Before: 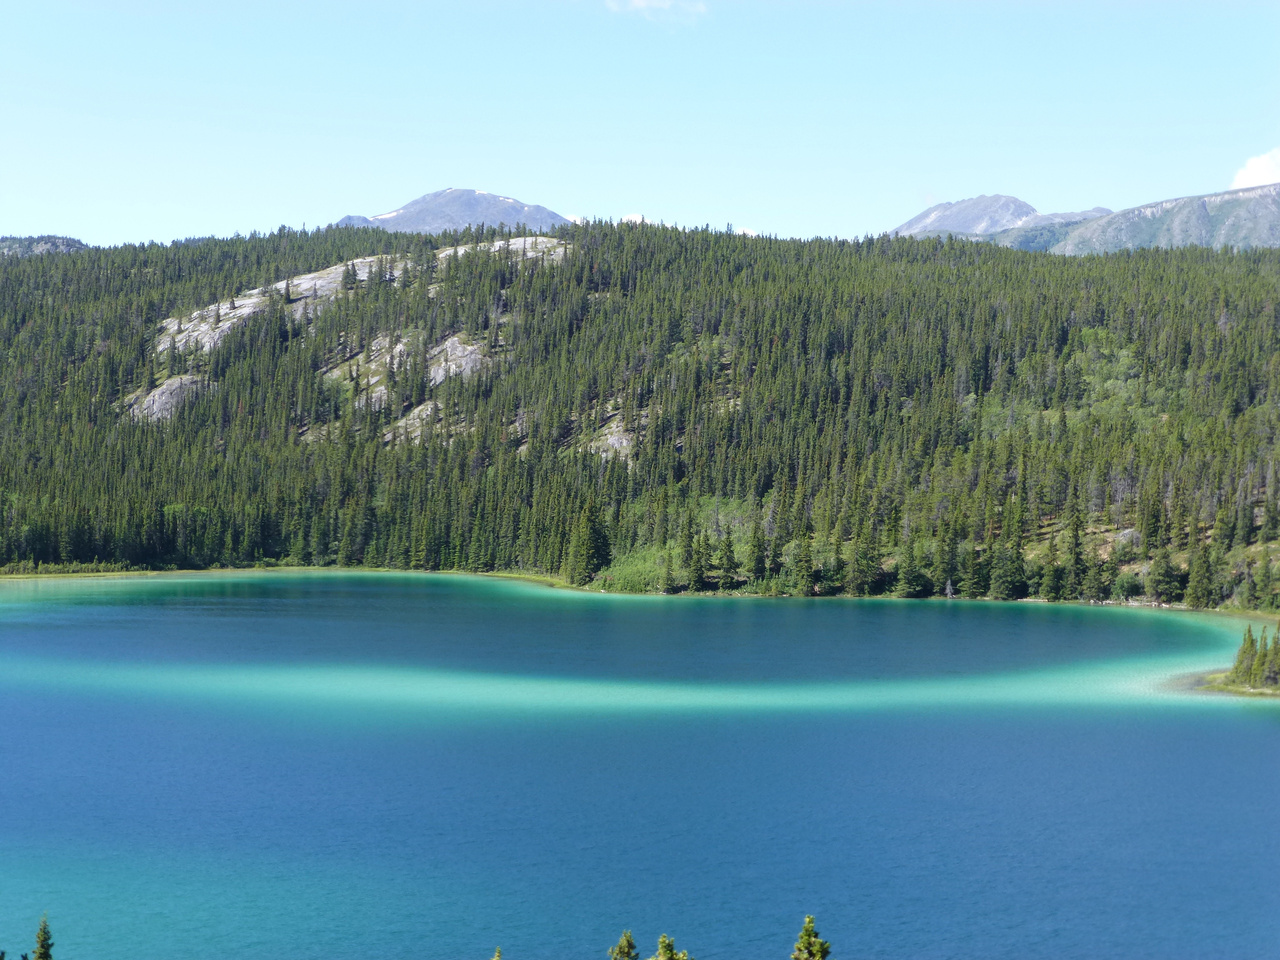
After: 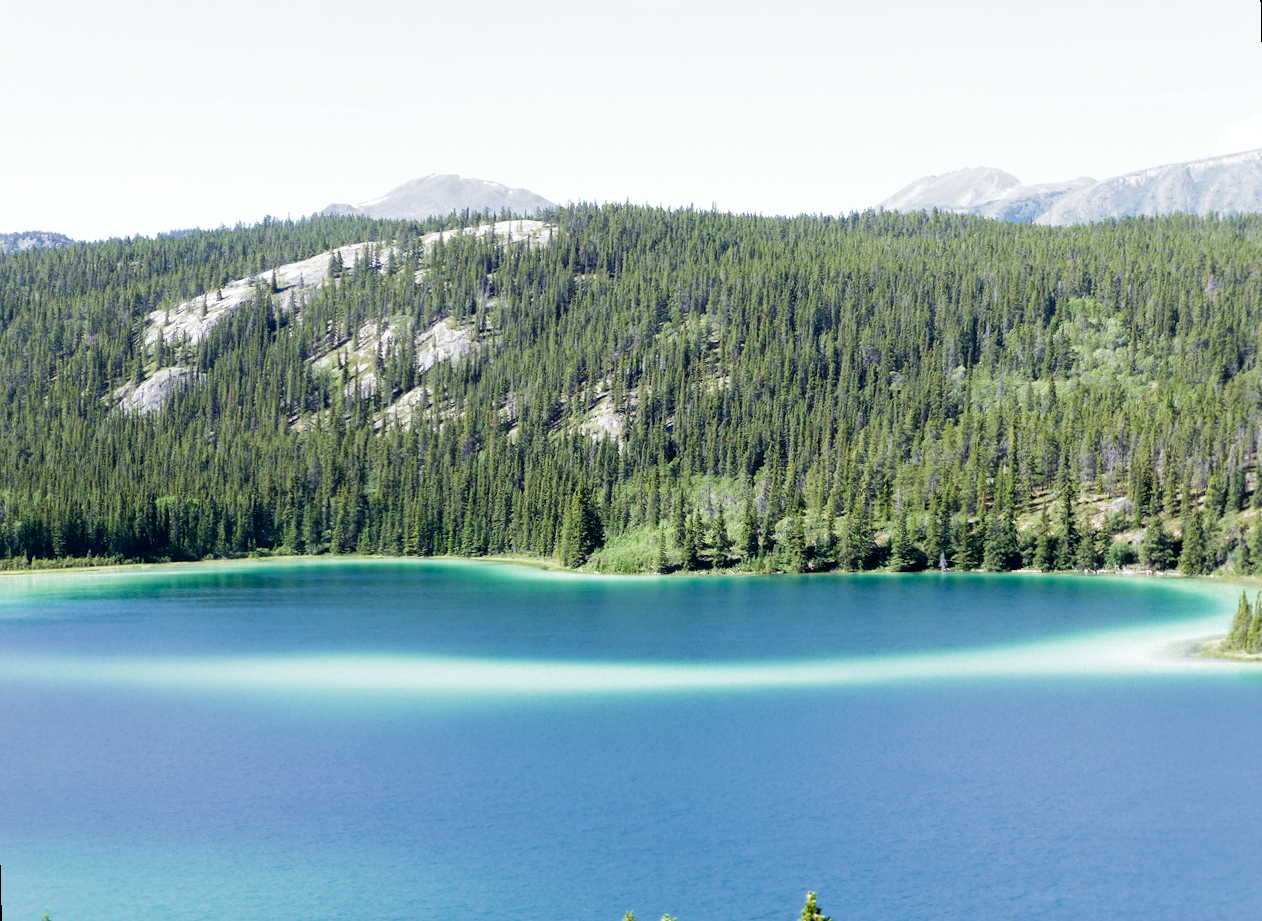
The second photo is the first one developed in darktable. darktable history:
exposure: black level correction 0.01, exposure 1 EV, compensate highlight preservation false
filmic rgb: middle gray luminance 21.73%, black relative exposure -14 EV, white relative exposure 2.96 EV, threshold 6 EV, target black luminance 0%, hardness 8.81, latitude 59.69%, contrast 1.208, highlights saturation mix 5%, shadows ↔ highlights balance 41.6%, add noise in highlights 0, color science v3 (2019), use custom middle-gray values true, iterations of high-quality reconstruction 0, contrast in highlights soft, enable highlight reconstruction true
rotate and perspective: rotation -1.42°, crop left 0.016, crop right 0.984, crop top 0.035, crop bottom 0.965
